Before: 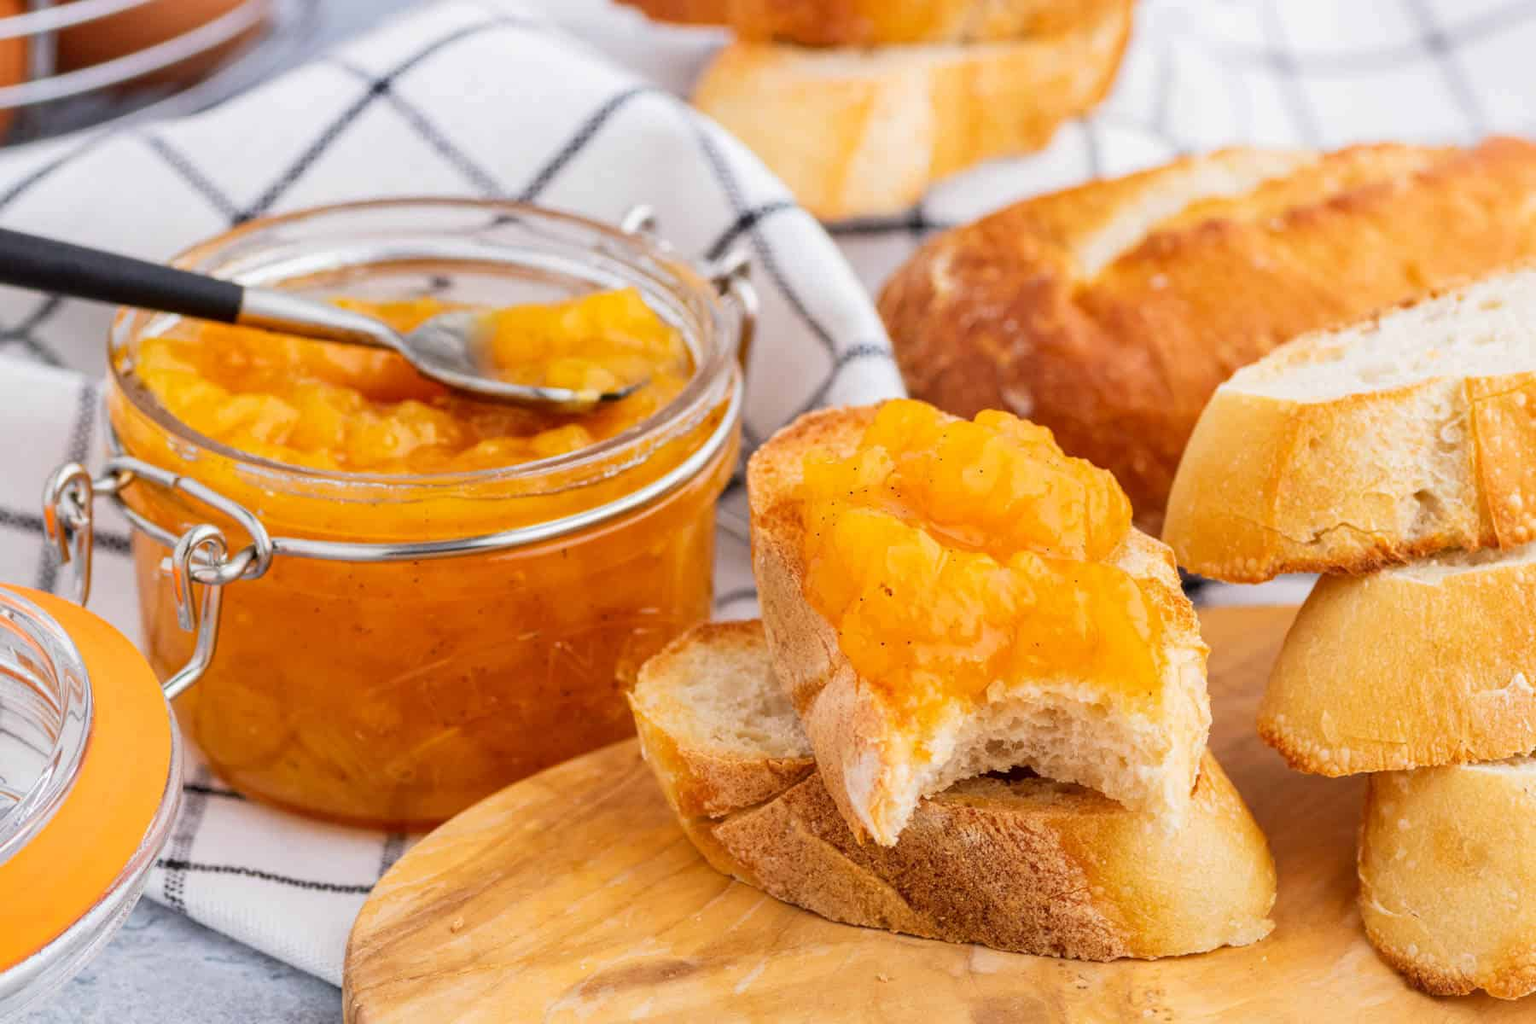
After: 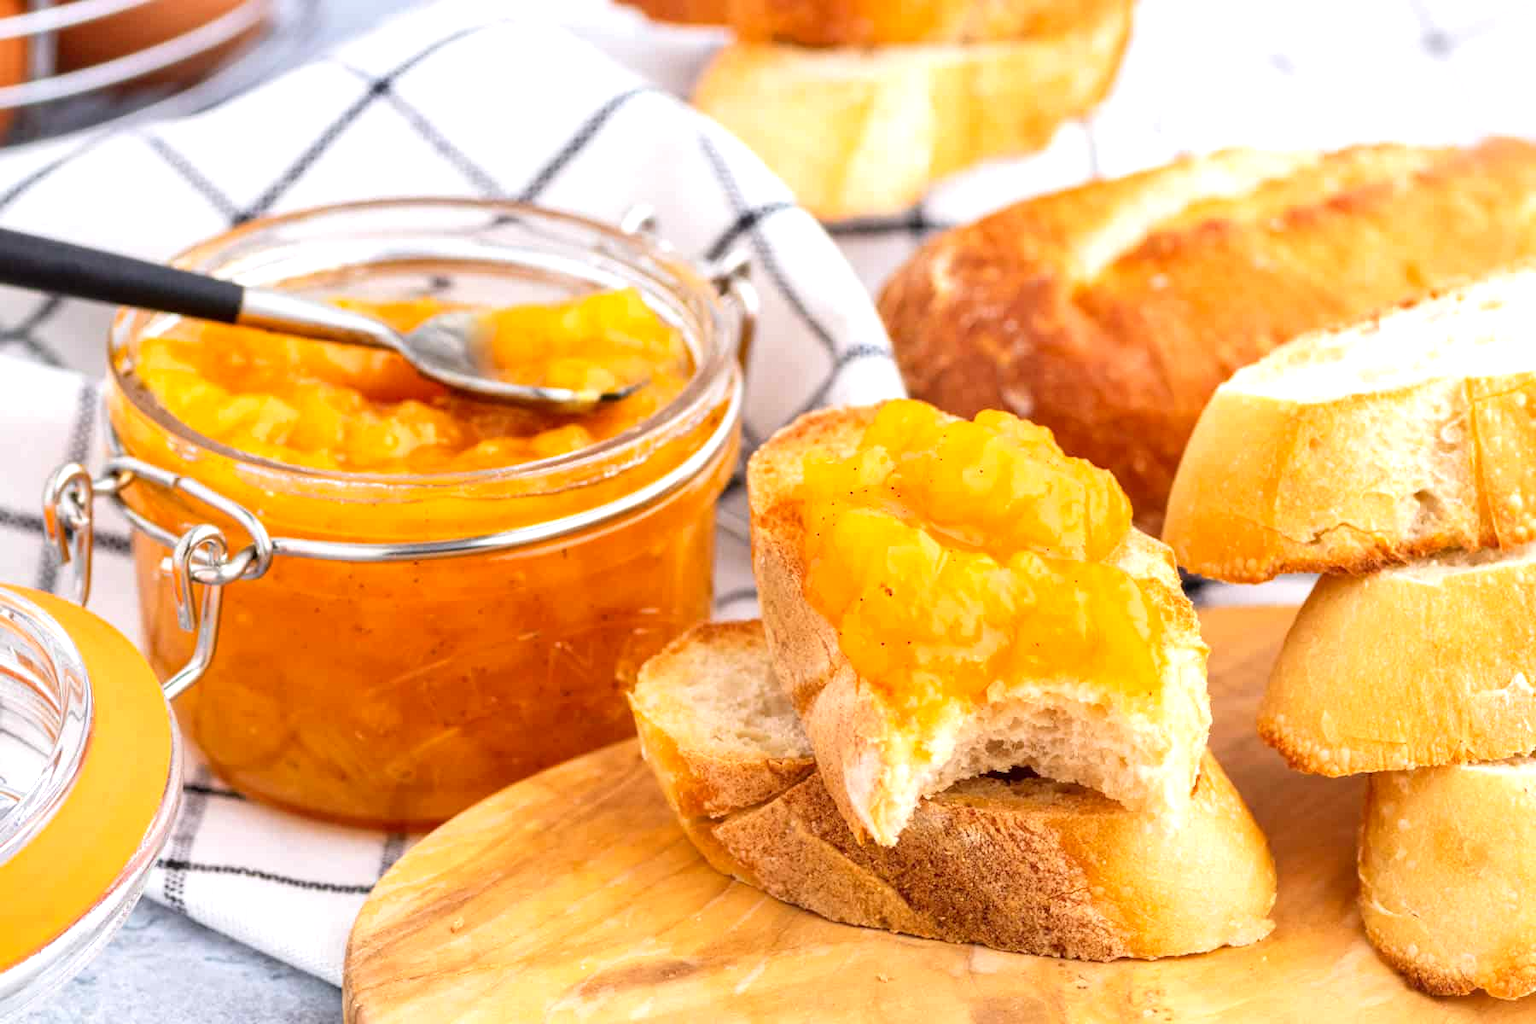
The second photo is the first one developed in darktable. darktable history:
levels: black 8.55%, levels [0, 0.43, 0.859]
